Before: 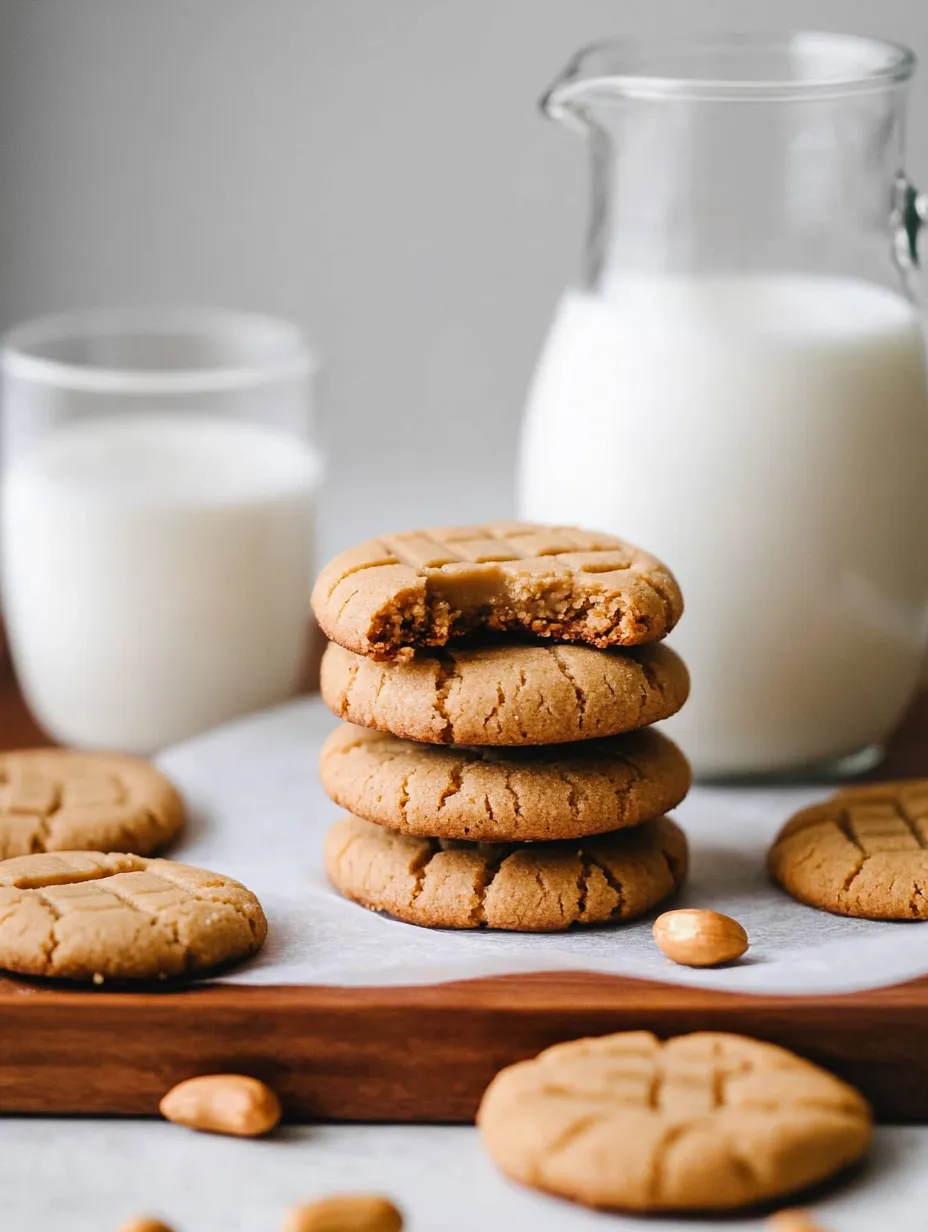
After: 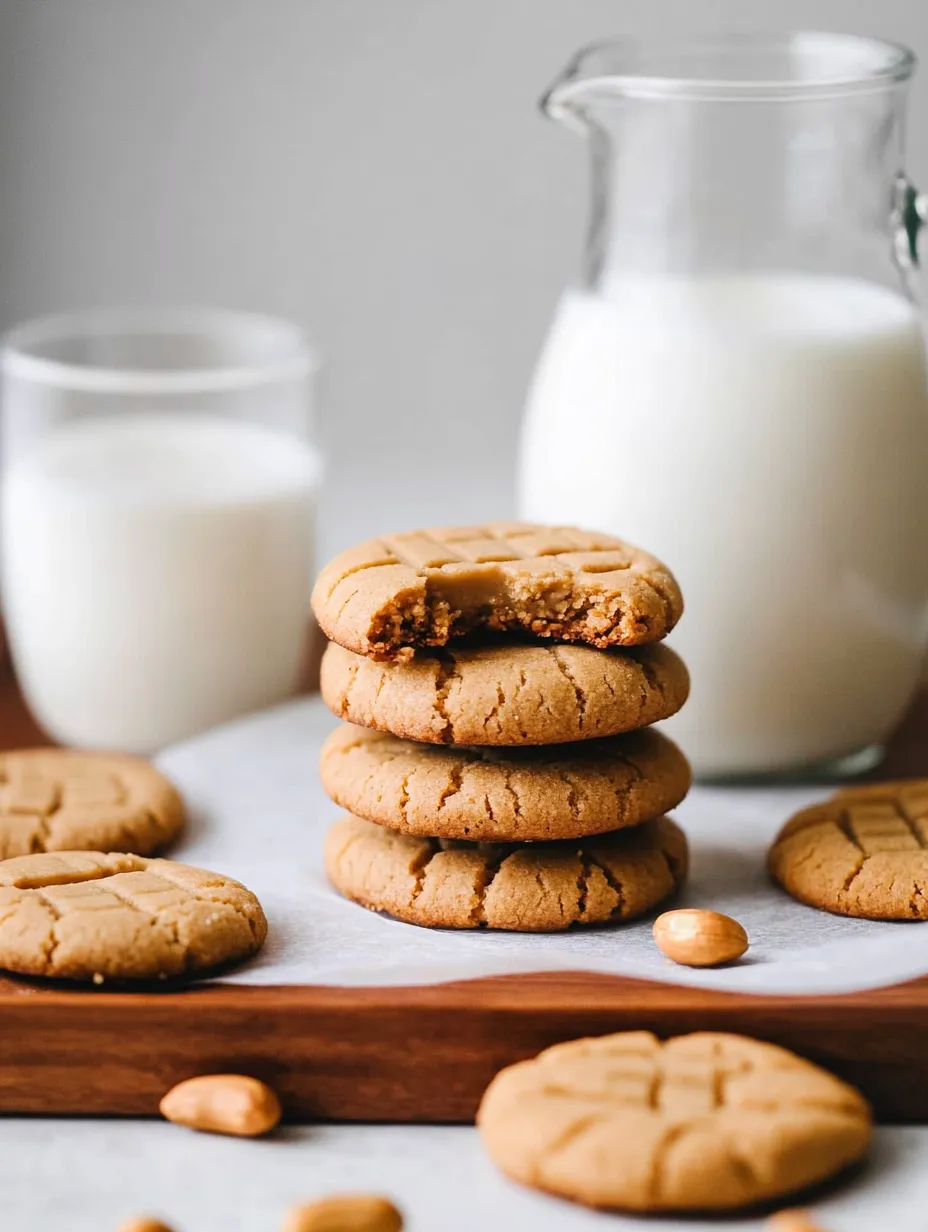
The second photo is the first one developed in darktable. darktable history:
exposure: black level correction 0, exposure 0 EV, compensate highlight preservation false
base curve: curves: ch0 [(0, 0) (0.472, 0.508) (1, 1)]
